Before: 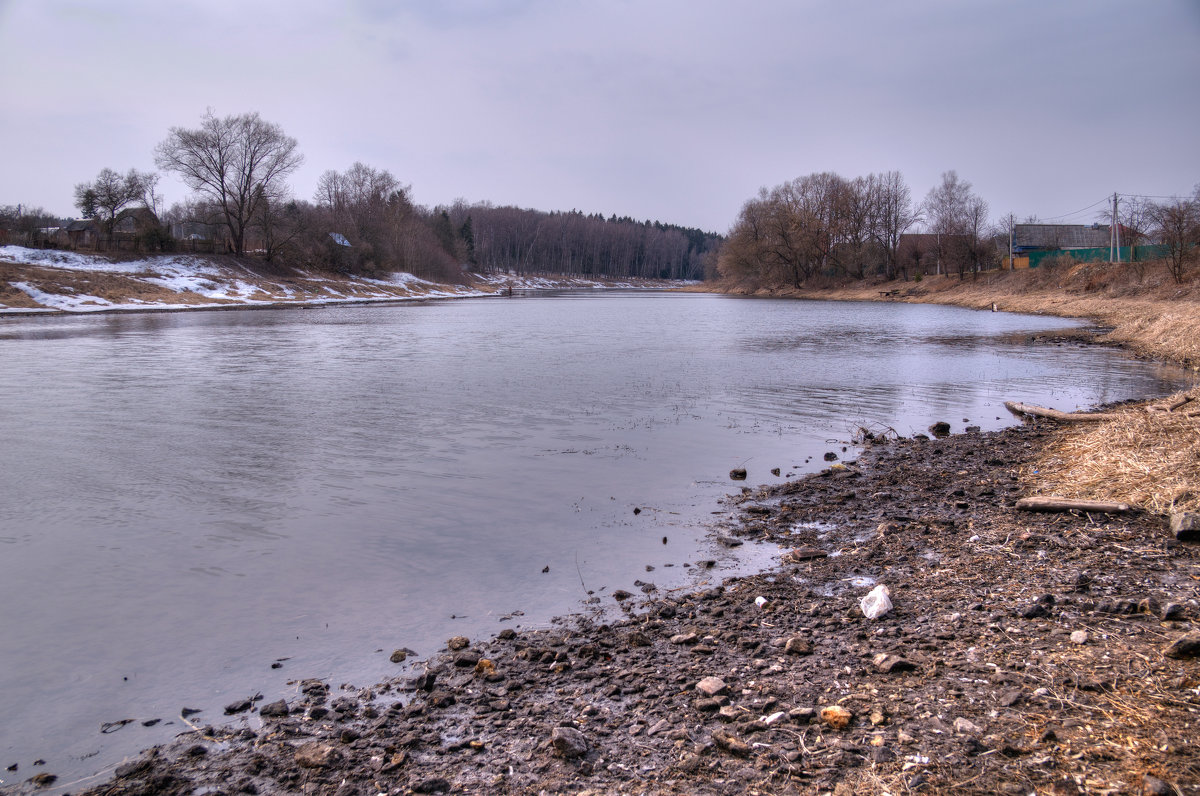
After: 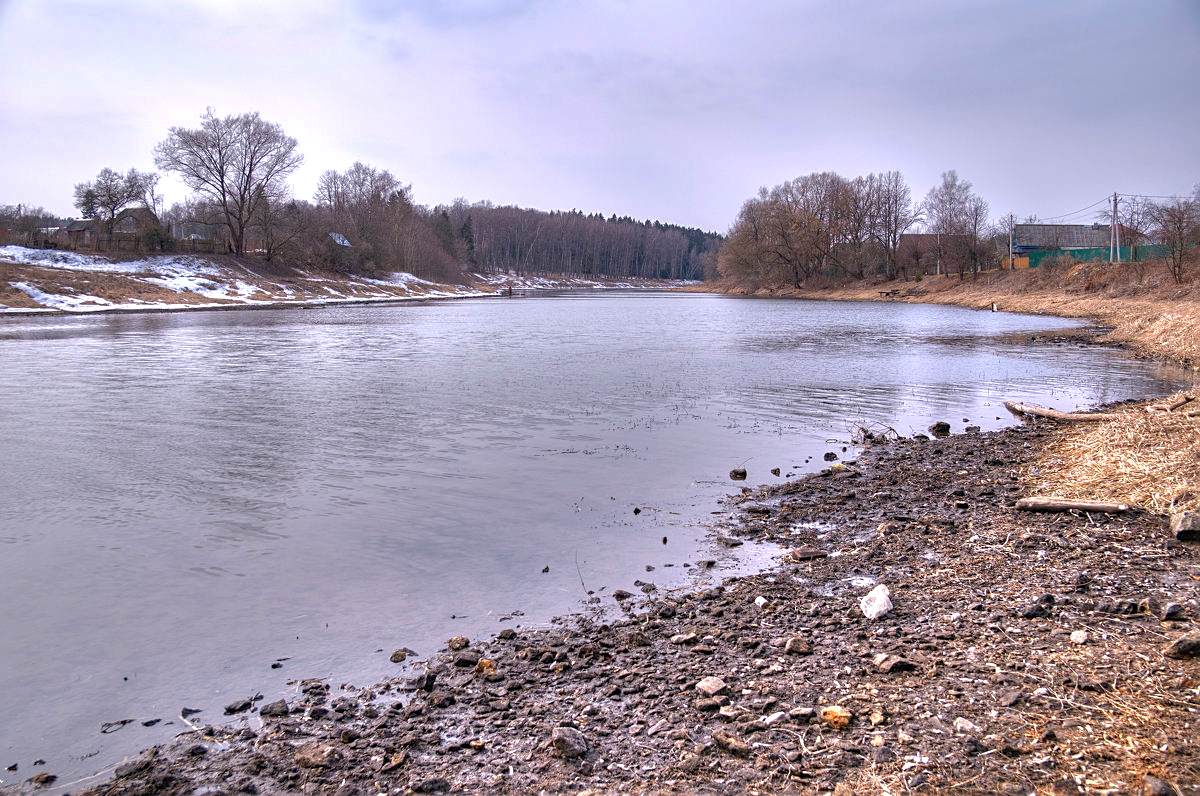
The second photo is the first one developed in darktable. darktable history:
exposure: exposure 0.6 EV, compensate highlight preservation false
shadows and highlights: on, module defaults
sharpen: on, module defaults
